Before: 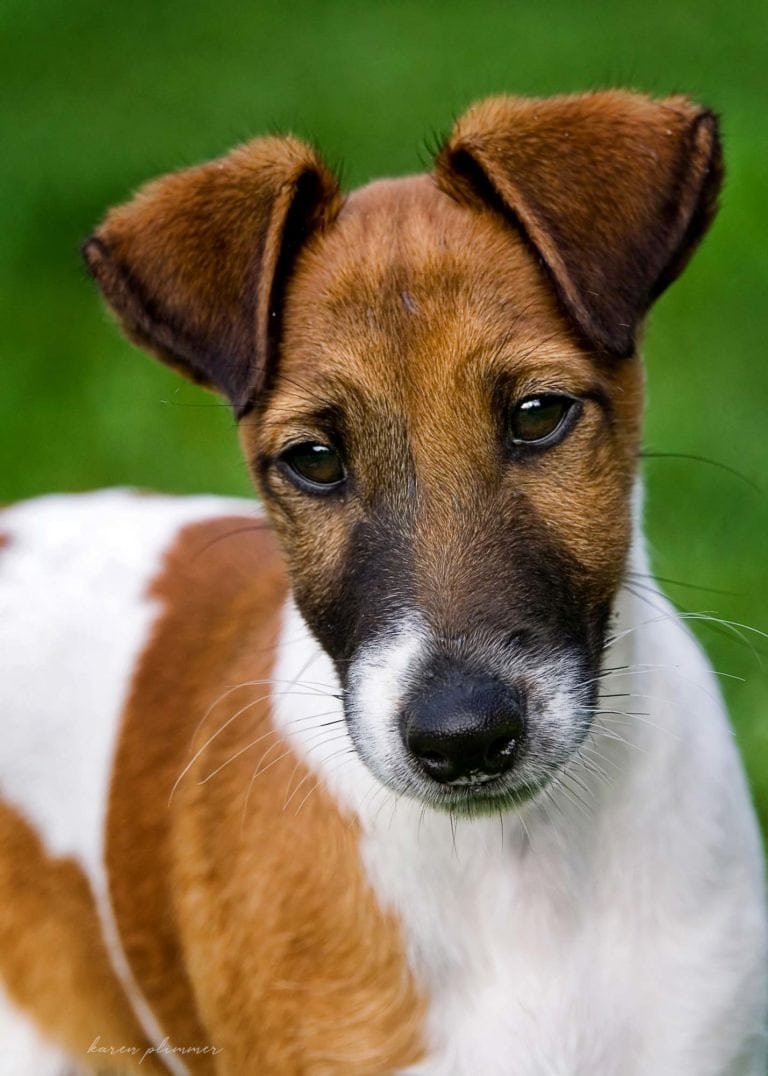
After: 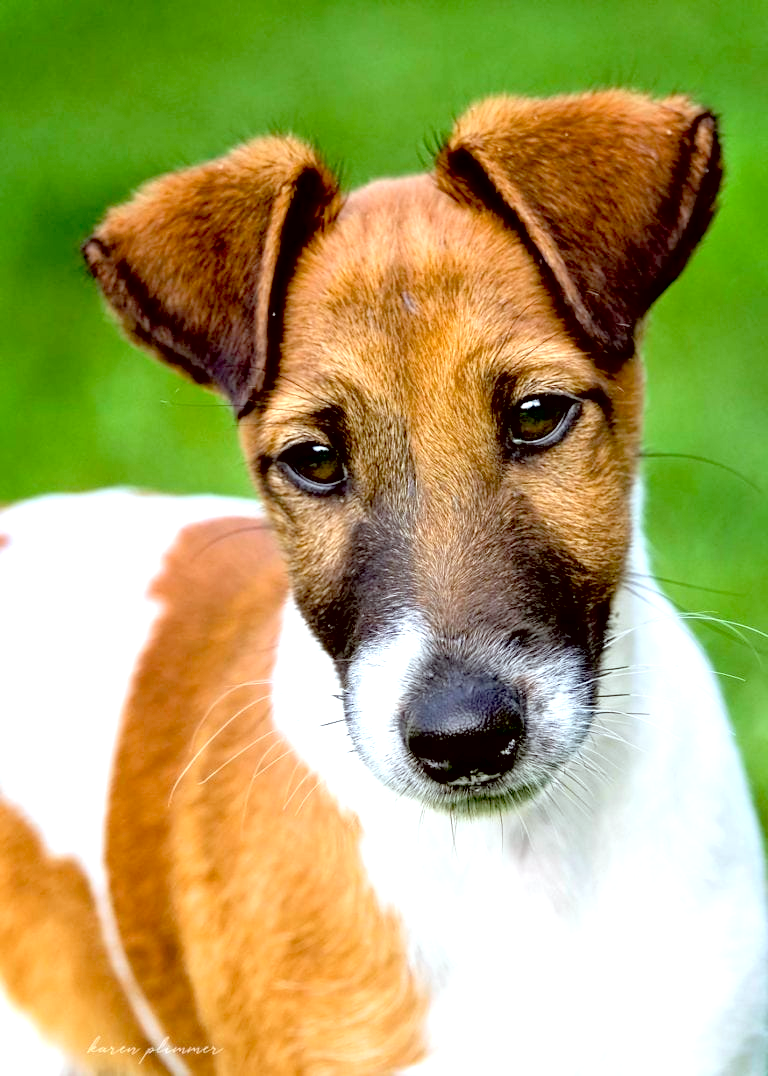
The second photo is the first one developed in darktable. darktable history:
contrast brightness saturation: brightness 0.15
exposure: black level correction 0.01, exposure 1 EV, compensate highlight preservation false
color correction: highlights a* -4.98, highlights b* -3.76, shadows a* 3.83, shadows b* 4.08
